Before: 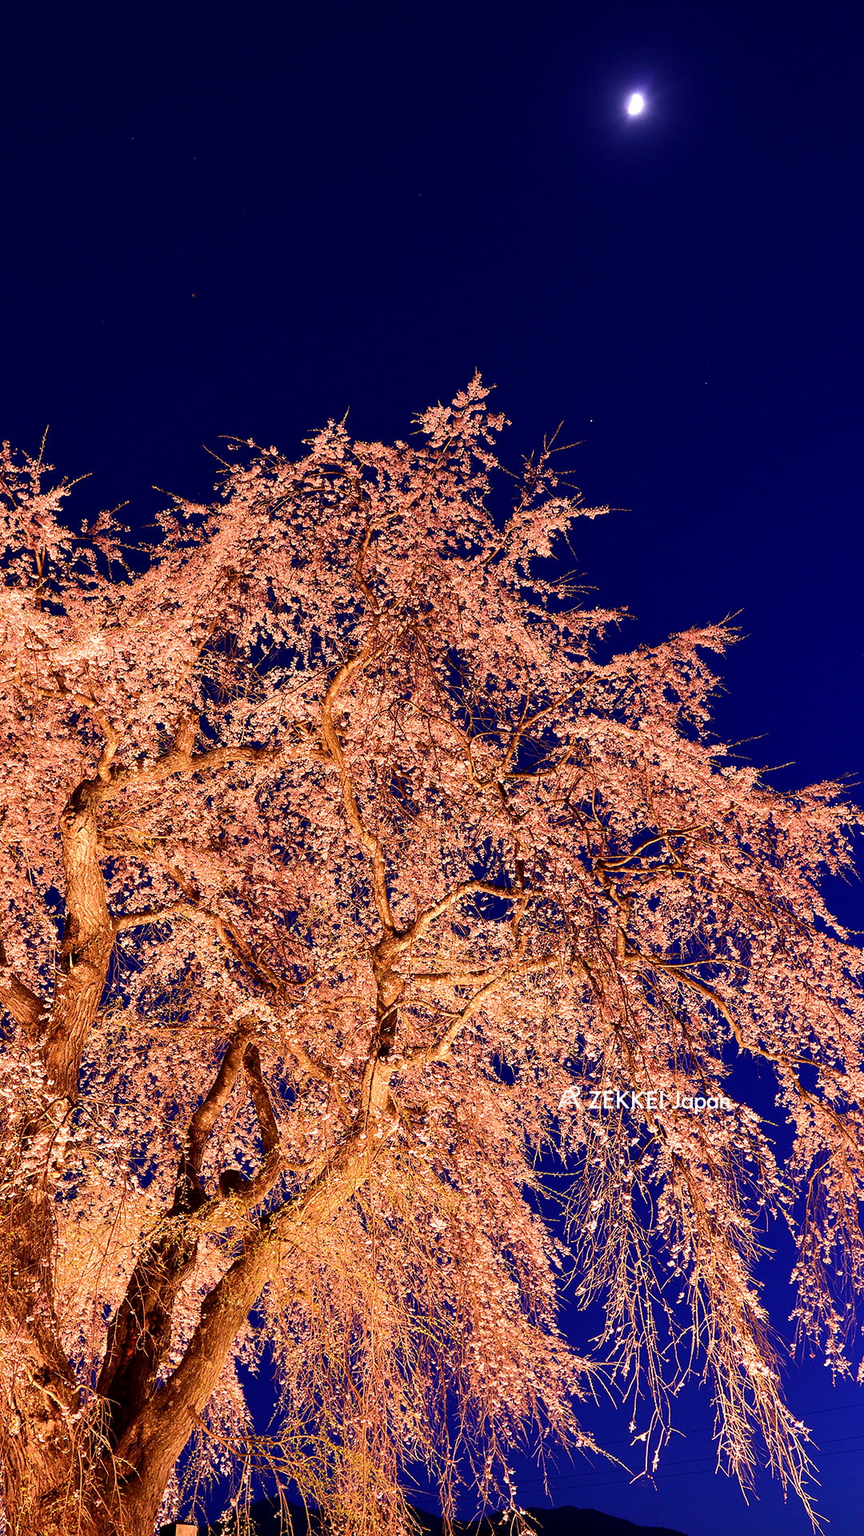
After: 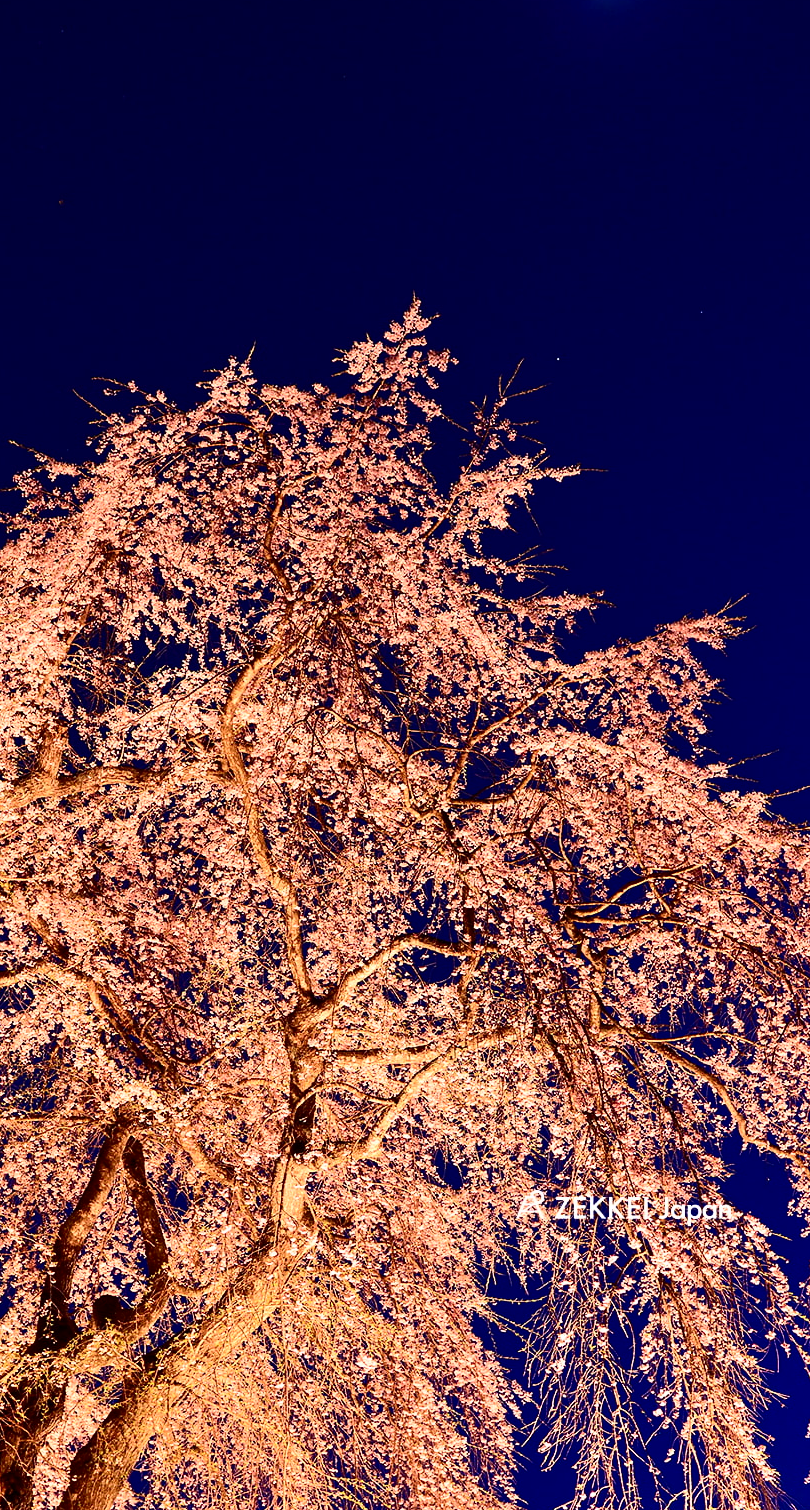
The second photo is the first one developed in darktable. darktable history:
contrast brightness saturation: contrast 0.289
crop: left 16.781%, top 8.745%, right 8.169%, bottom 12.574%
